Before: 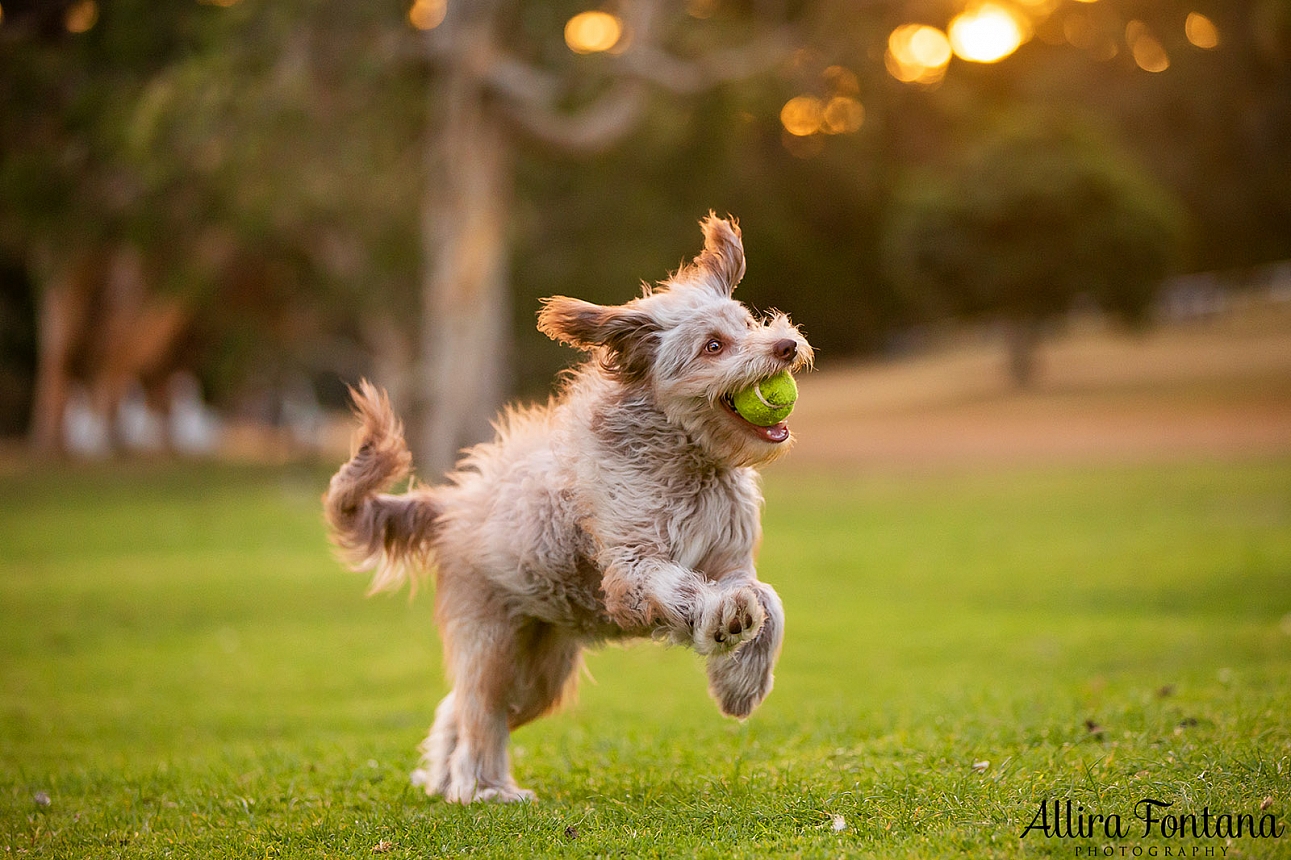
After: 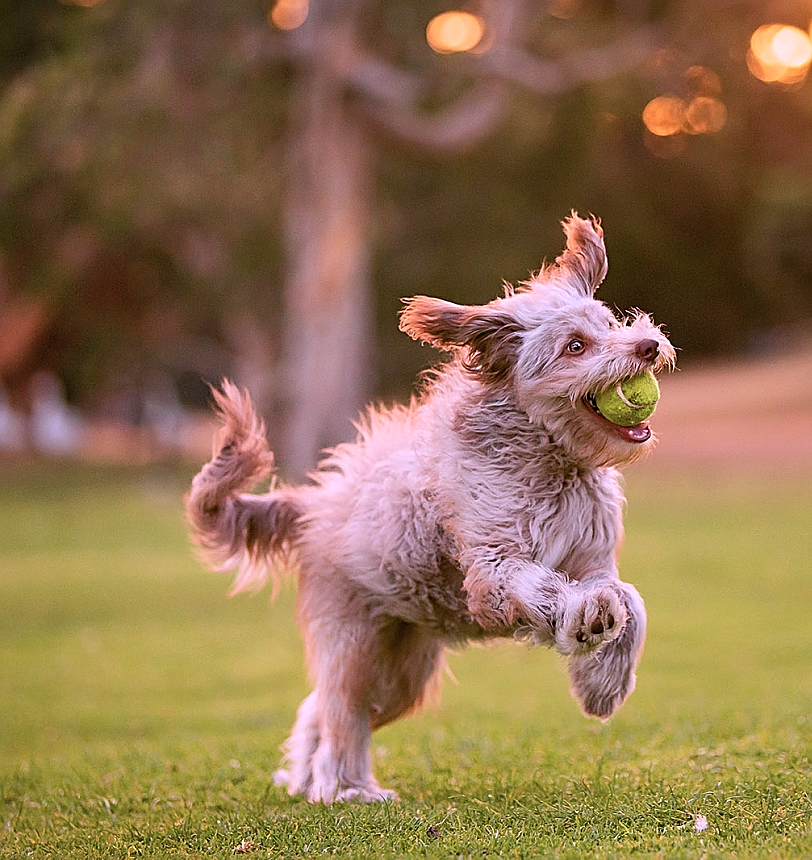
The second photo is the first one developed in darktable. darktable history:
sharpen: on, module defaults
color correction: highlights a* 15.27, highlights b* -19.95
crop: left 10.745%, right 26.327%
